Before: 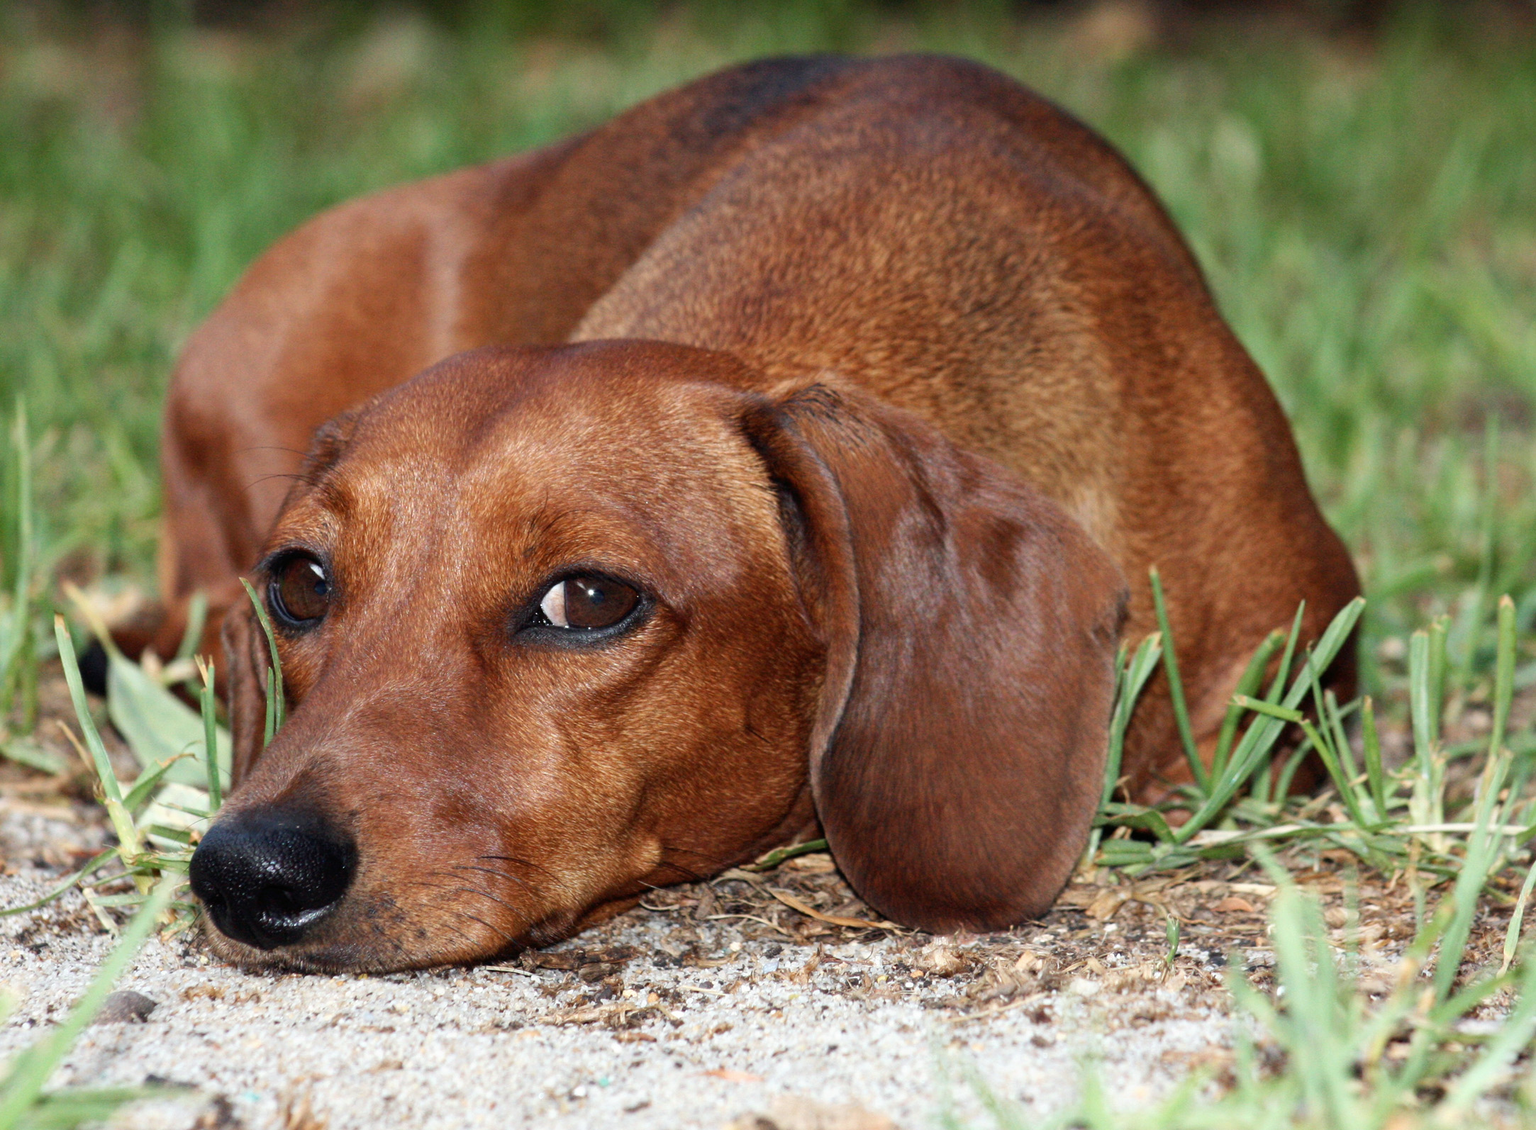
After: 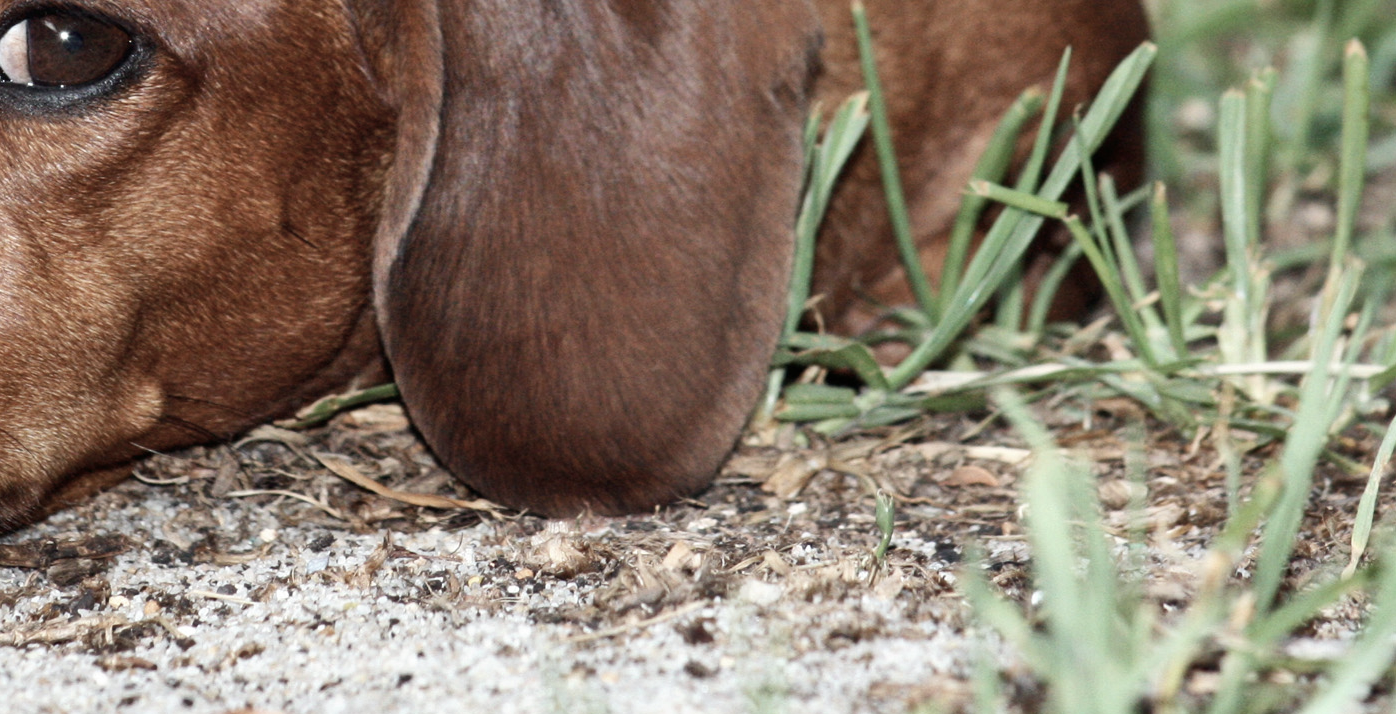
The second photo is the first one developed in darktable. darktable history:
crop and rotate: left 35.509%, top 50.238%, bottom 4.934%
contrast brightness saturation: contrast 0.1, saturation -0.36
shadows and highlights: low approximation 0.01, soften with gaussian
